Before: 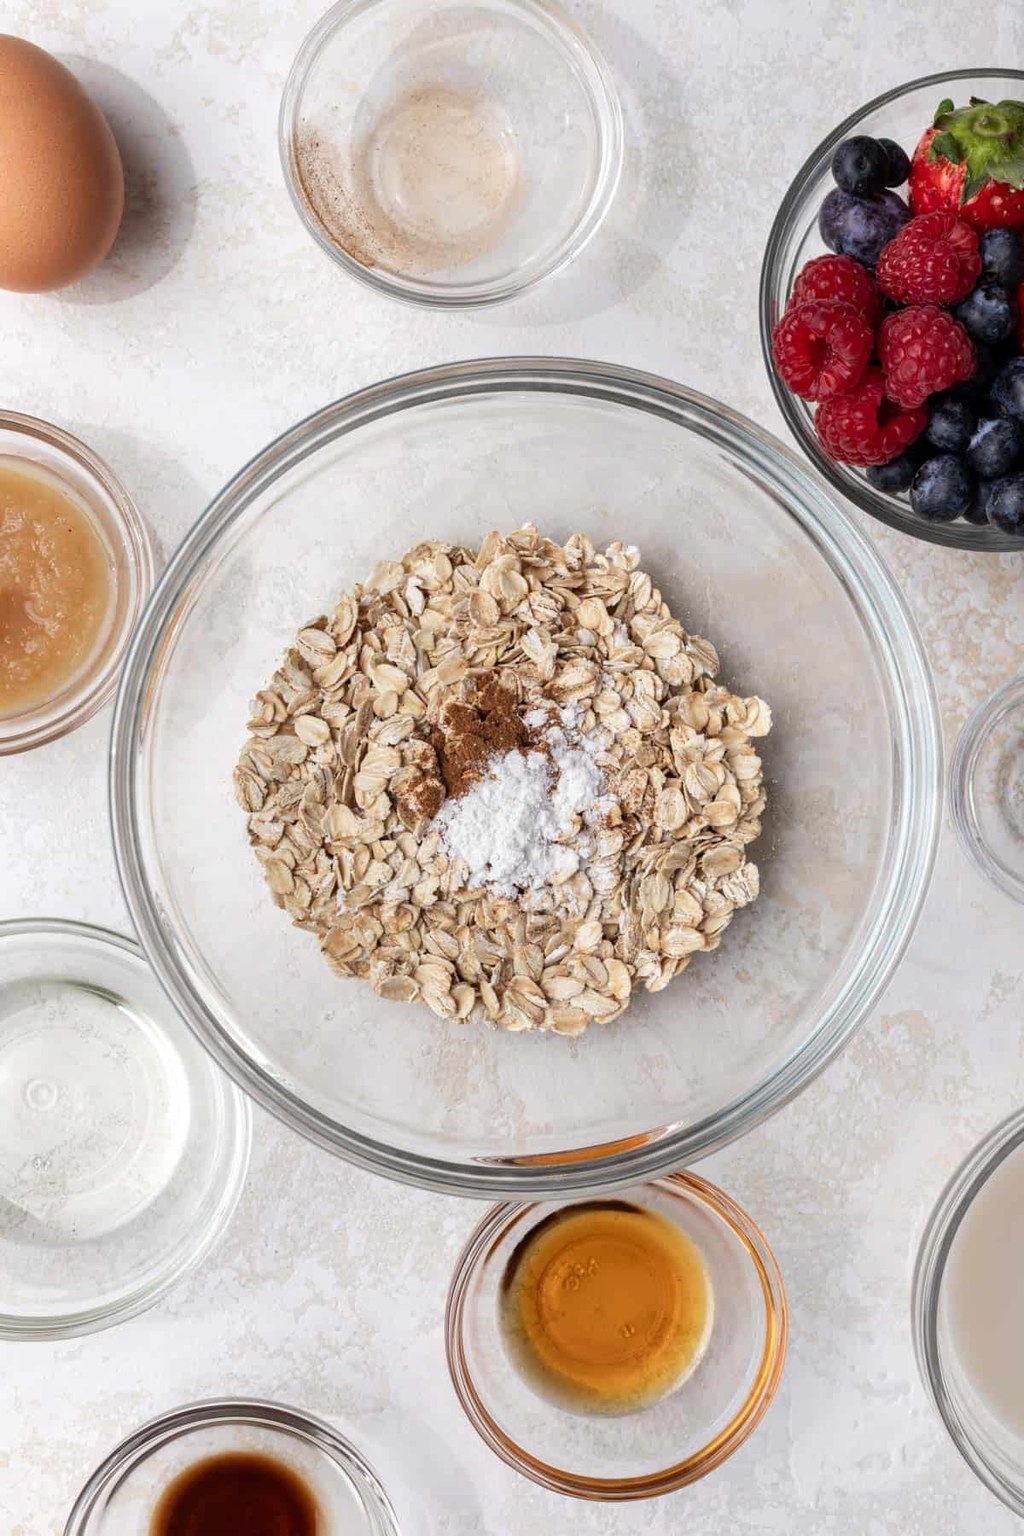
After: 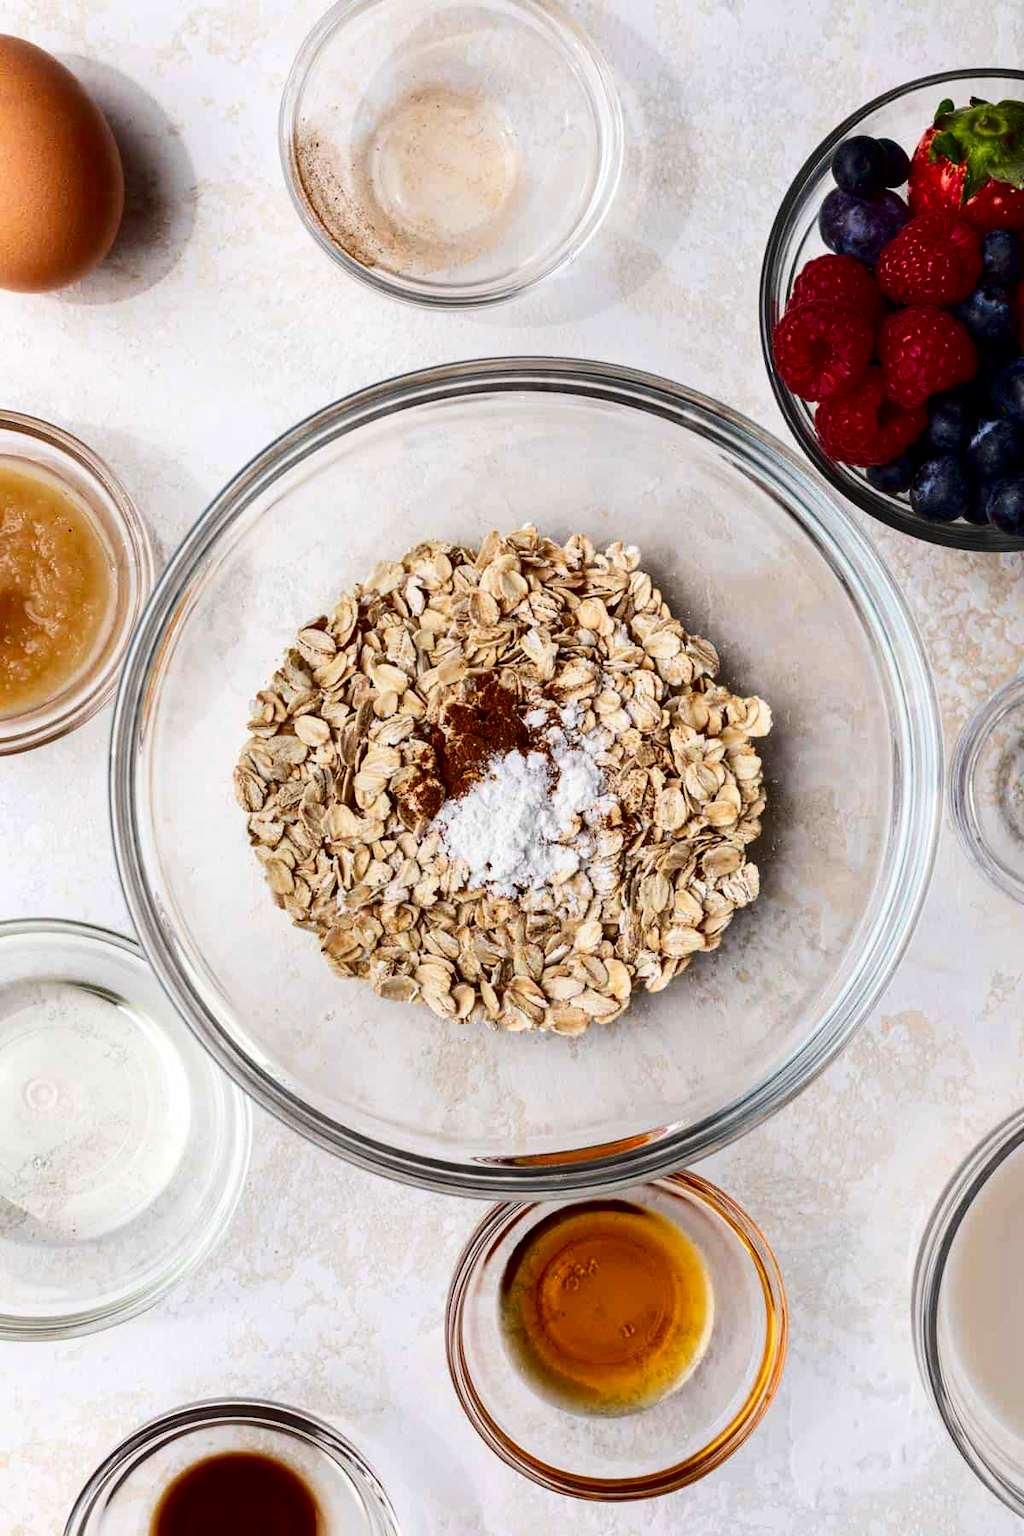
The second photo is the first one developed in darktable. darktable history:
contrast brightness saturation: contrast 0.241, brightness -0.232, saturation 0.145
color balance rgb: perceptual saturation grading › global saturation 19.332%
